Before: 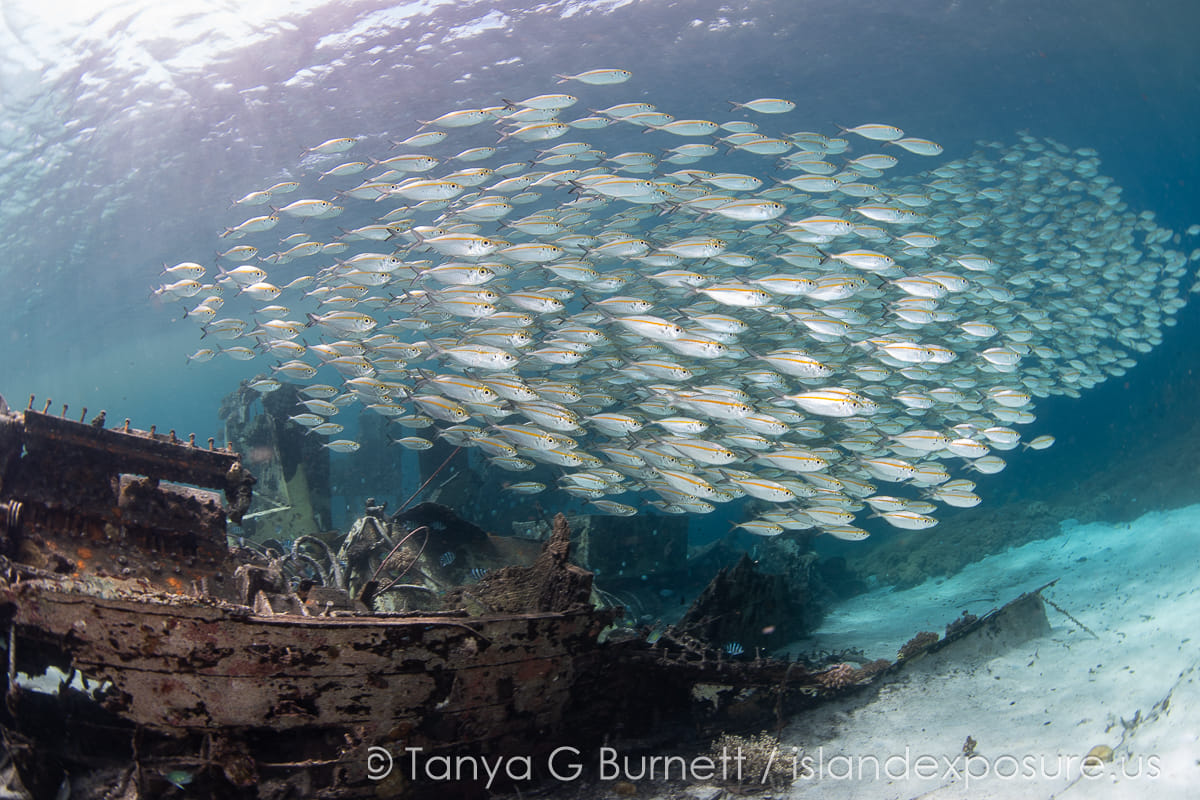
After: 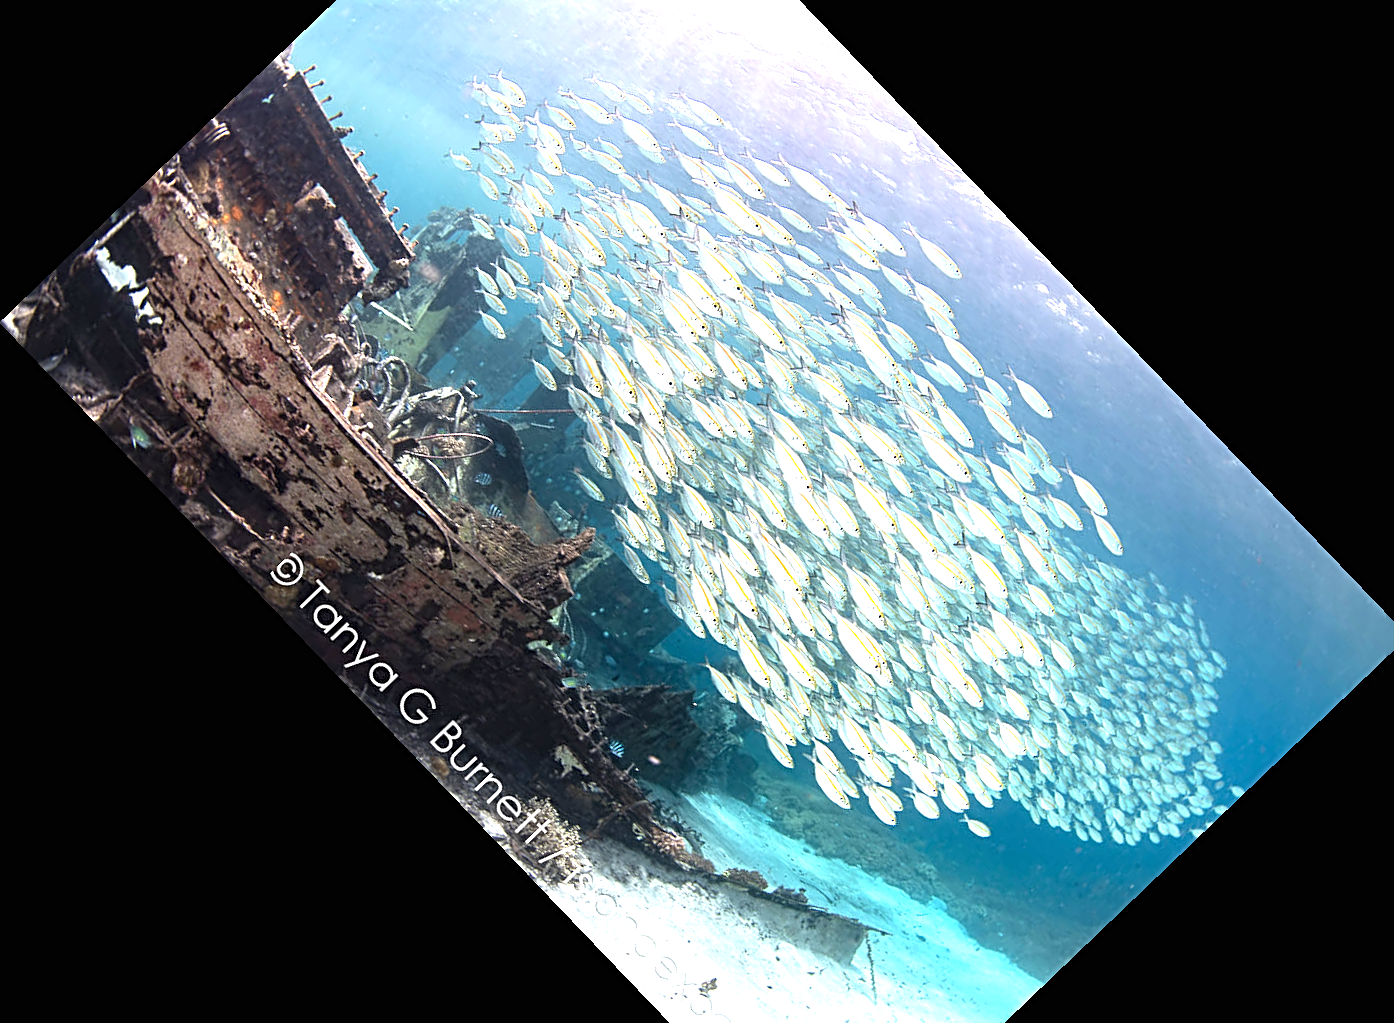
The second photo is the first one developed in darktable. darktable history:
sharpen: radius 3.119
exposure: black level correction 0, exposure 1.5 EV, compensate exposure bias true, compensate highlight preservation false
crop and rotate: angle -46.26°, top 16.234%, right 0.912%, bottom 11.704%
